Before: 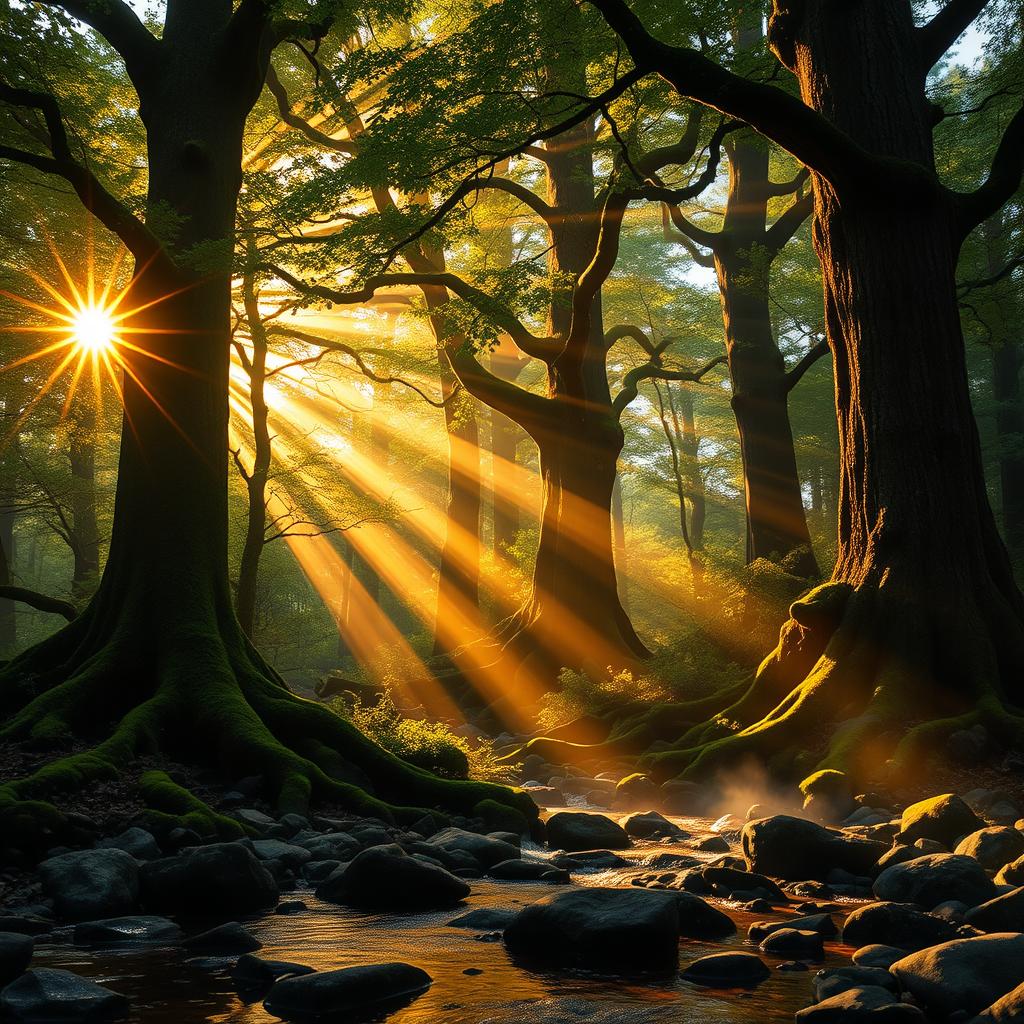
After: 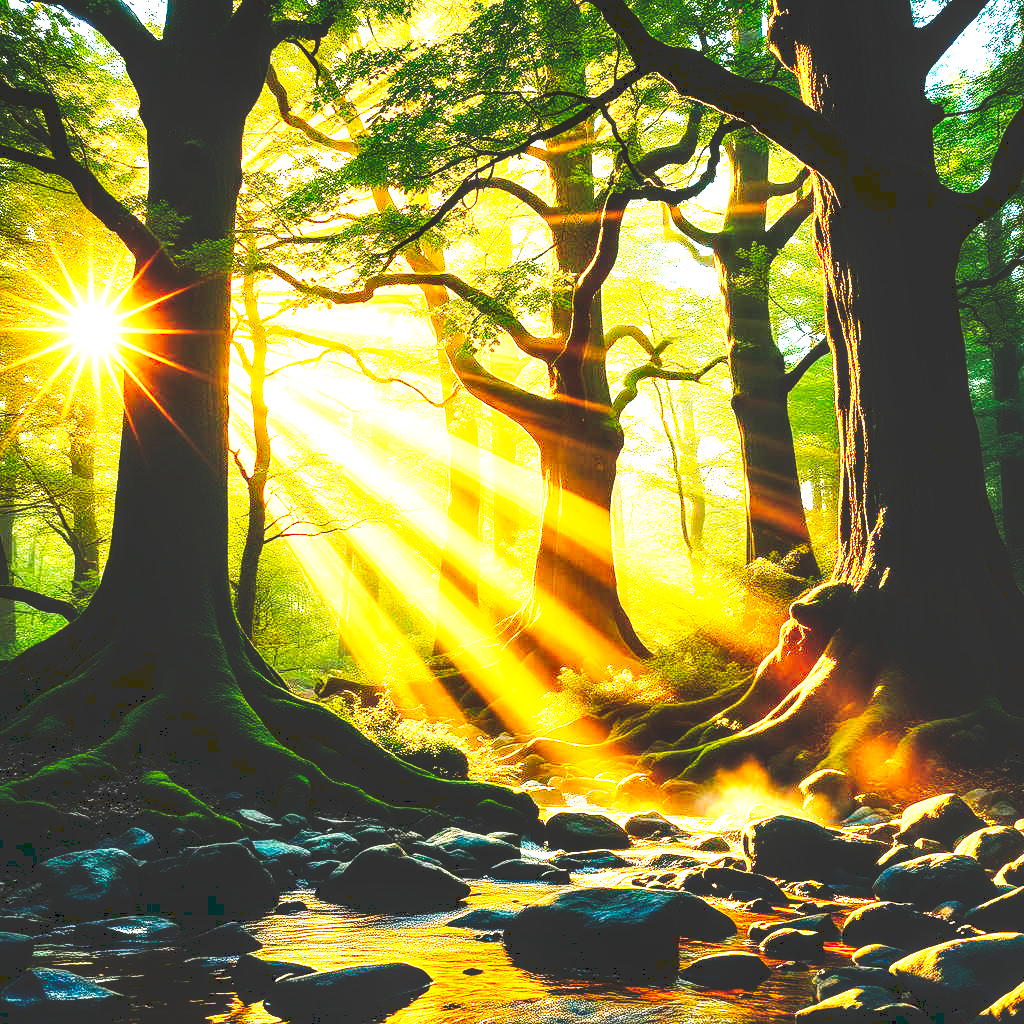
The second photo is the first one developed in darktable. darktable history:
local contrast: on, module defaults
exposure: exposure 2.243 EV, compensate highlight preservation false
color balance rgb: power › hue 330.02°, linear chroma grading › global chroma 19.506%, perceptual saturation grading › global saturation 20%, perceptual saturation grading › highlights -24.804%, perceptual saturation grading › shadows 49.256%, perceptual brilliance grading › highlights 18.41%, perceptual brilliance grading › mid-tones 32.156%, perceptual brilliance grading › shadows -31.839%, global vibrance 20%
tone curve: curves: ch0 [(0, 0) (0.003, 0.156) (0.011, 0.156) (0.025, 0.161) (0.044, 0.161) (0.069, 0.161) (0.1, 0.166) (0.136, 0.168) (0.177, 0.179) (0.224, 0.202) (0.277, 0.241) (0.335, 0.296) (0.399, 0.378) (0.468, 0.484) (0.543, 0.604) (0.623, 0.728) (0.709, 0.822) (0.801, 0.918) (0.898, 0.98) (1, 1)], preserve colors none
